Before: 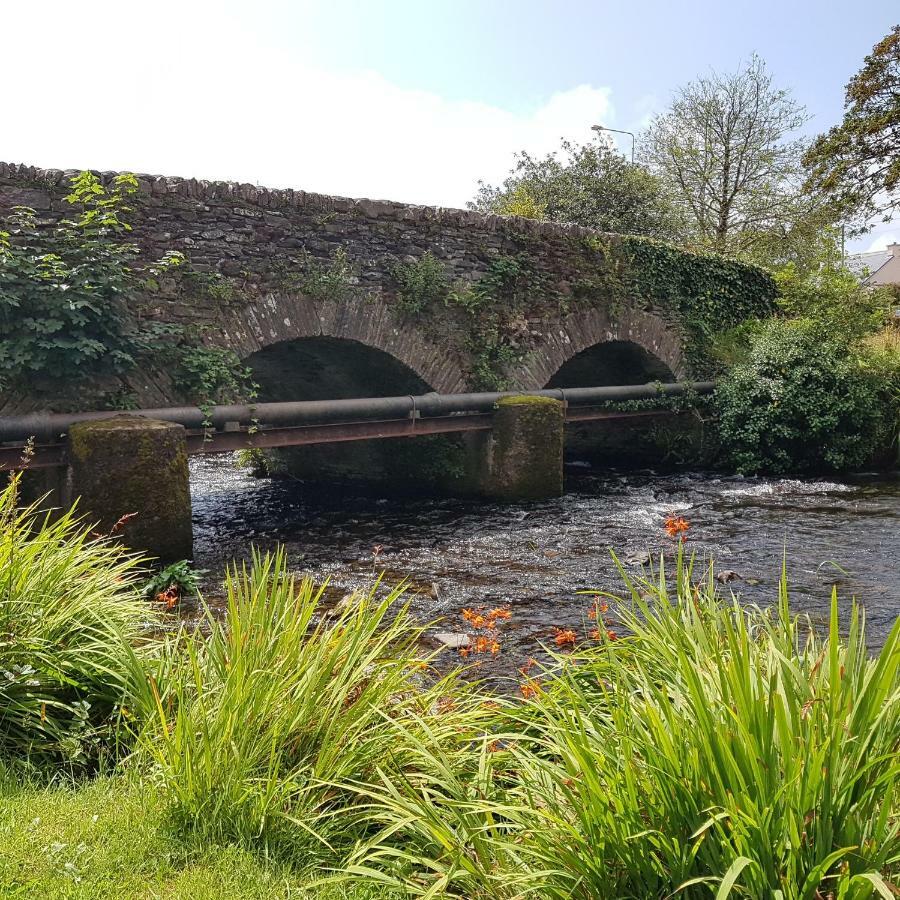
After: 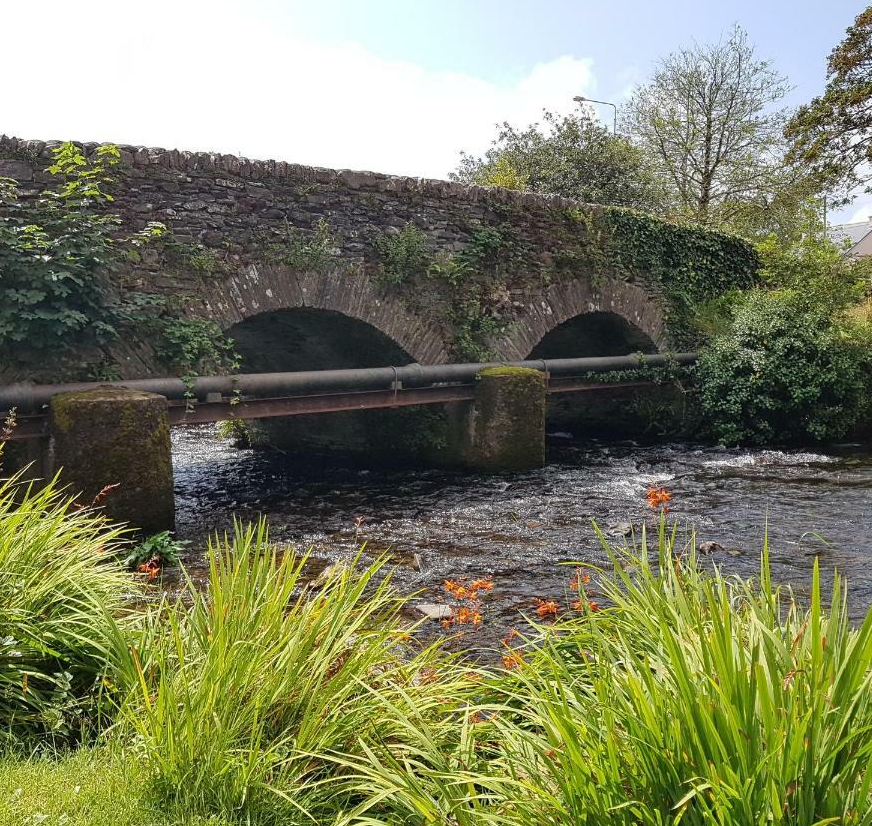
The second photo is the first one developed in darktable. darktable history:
crop: left 2.012%, top 3.239%, right 1.019%, bottom 4.88%
